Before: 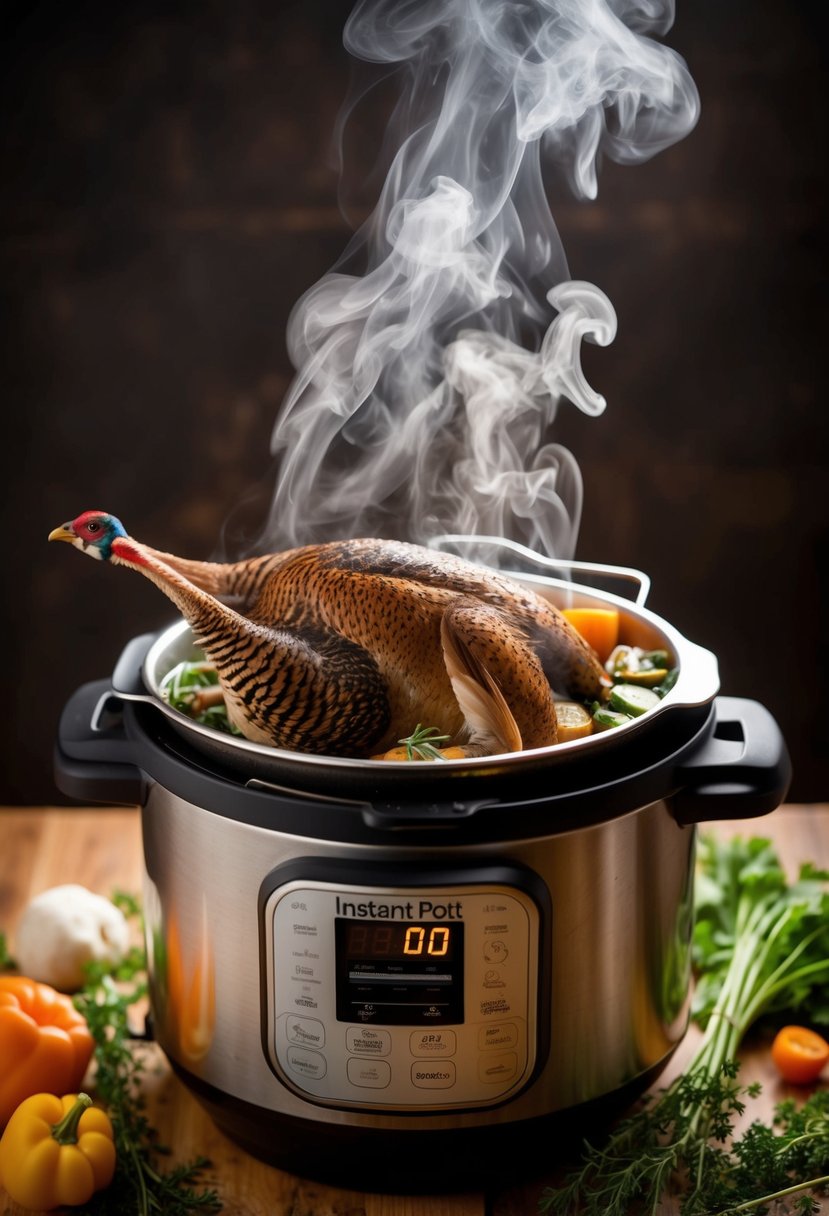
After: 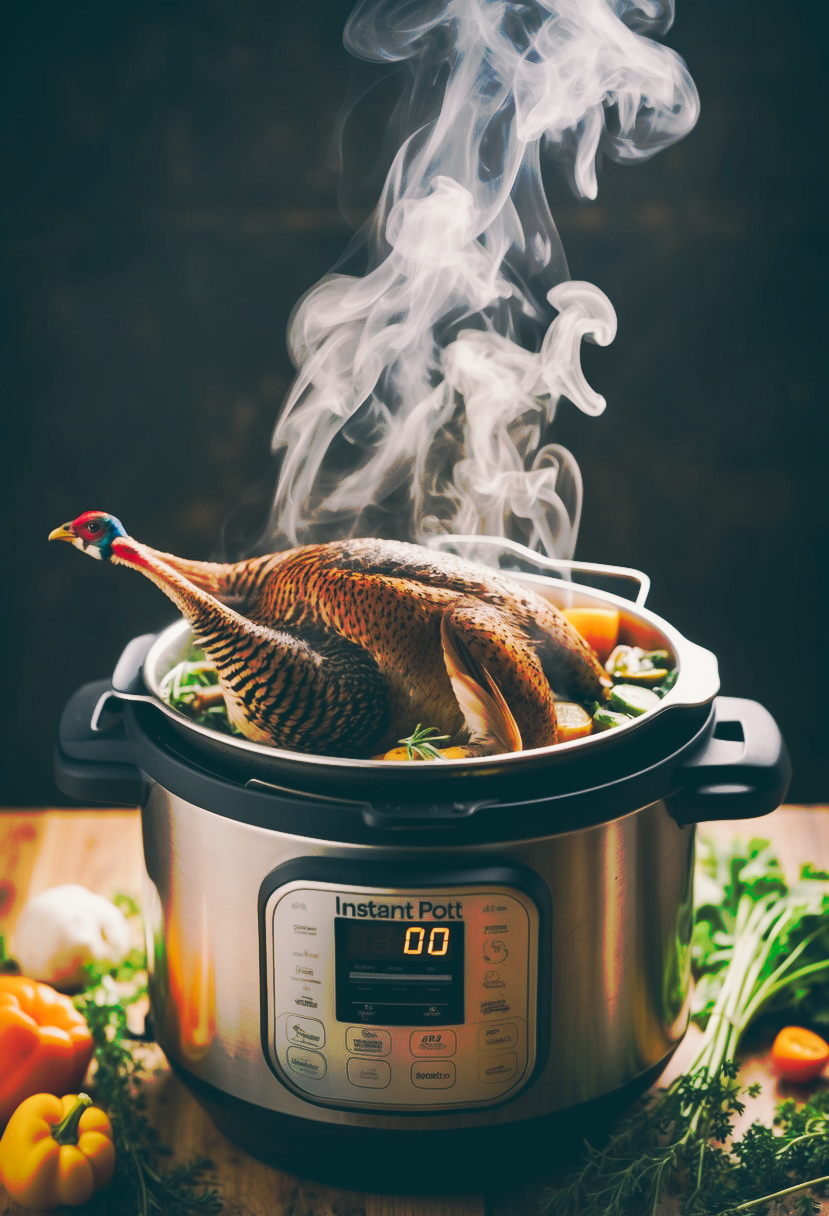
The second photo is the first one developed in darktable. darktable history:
tone curve: curves: ch0 [(0, 0) (0.003, 0.003) (0.011, 0.011) (0.025, 0.024) (0.044, 0.042) (0.069, 0.066) (0.1, 0.095) (0.136, 0.129) (0.177, 0.169) (0.224, 0.214) (0.277, 0.264) (0.335, 0.32) (0.399, 0.38) (0.468, 0.446) (0.543, 0.62) (0.623, 0.687) (0.709, 0.758) (0.801, 0.834) (0.898, 0.915) (1, 1)], preserve colors none
color look up table: target L [94.14, 92.8, 90.02, 82.77, 80.49, 74.29, 70.16, 66.87, 60.55, 55.8, 41.99, 28.92, 17.9, 93.37, 87.78, 81.27, 75.43, 72.54, 55.75, 60.74, 58.49, 54.55, 48.2, 37.28, 37.32, 24.23, 85.29, 81.21, 73.14, 70.4, 68.64, 67.74, 72.56, 60.97, 57.85, 49.62, 43.73, 44.68, 39.1, 26.41, 21.84, 19.13, 17.73, 80.6, 63.31, 55.45, 44.05, 52.84, 28.01], target a [-4.57, -6.641, -14.32, -20.5, -12.77, -13.91, -3.948, -53.54, -9.213, -39.15, -8.372, -28.36, -9.866, 2.738, 6.593, 16.48, 30.53, 35.68, 76.12, 39.01, 62.52, 20.8, 74.39, 40.66, 46.67, 6.353, 17.23, 5.299, 36.24, 3.318, 51.52, 30.54, 54.46, 15.3, 23.56, 67.6, 24.58, 63.22, 52.47, 29.4, 10.07, 6.632, -4.986, -17.45, -16.62, -9.641, 0.924, -31.26, -7.844], target b [23.7, 7.788, 20.14, 12.77, 28.65, 10.87, 66.78, 39.81, 32.49, 15.95, 8.329, 10.91, -3.839, 4.189, 21.23, 64.49, 10, 31.23, 42.18, 54.69, 62.12, 31.9, 16.95, 13.13, 29.86, 7.91, -7.013, -12.94, -24.73, 2.905, -8.521, -3.153, -27.43, -26.91, -50.89, -34.71, -39.68, -58.67, -25.44, -65.64, -3.647, -32.96, -10.25, -4.691, -38.85, -23.41, -54.11, -8.712, -27.28], num patches 49
